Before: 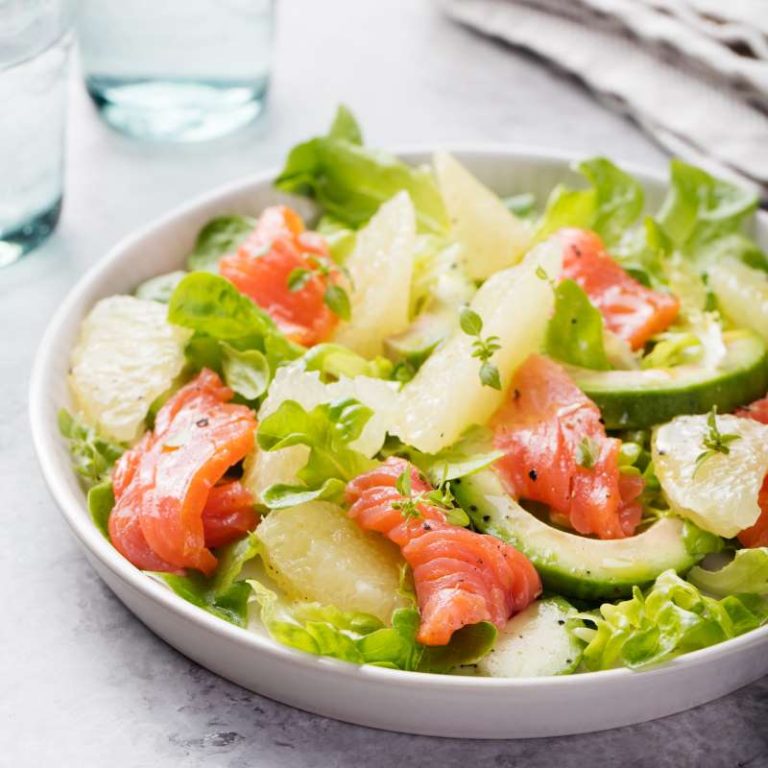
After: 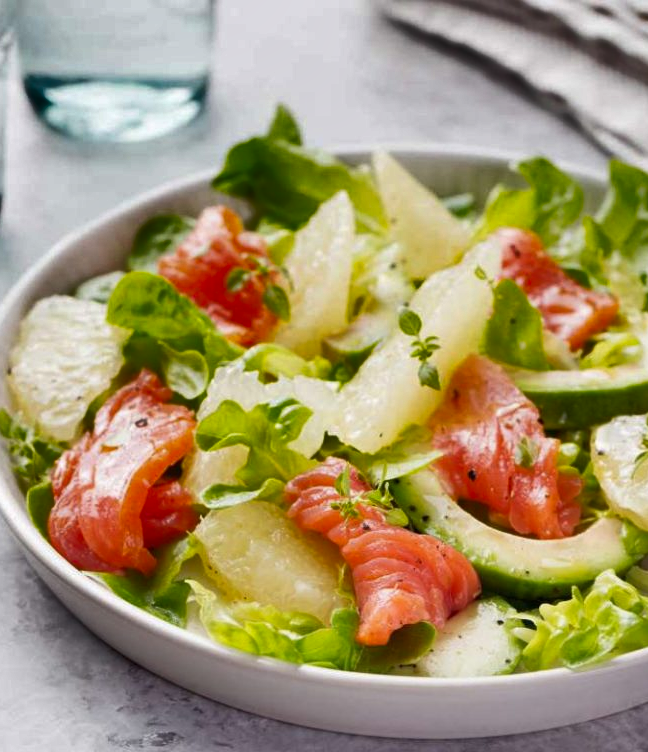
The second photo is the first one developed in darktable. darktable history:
crop: left 8.026%, right 7.374%
shadows and highlights: white point adjustment 0.1, highlights -70, soften with gaussian
